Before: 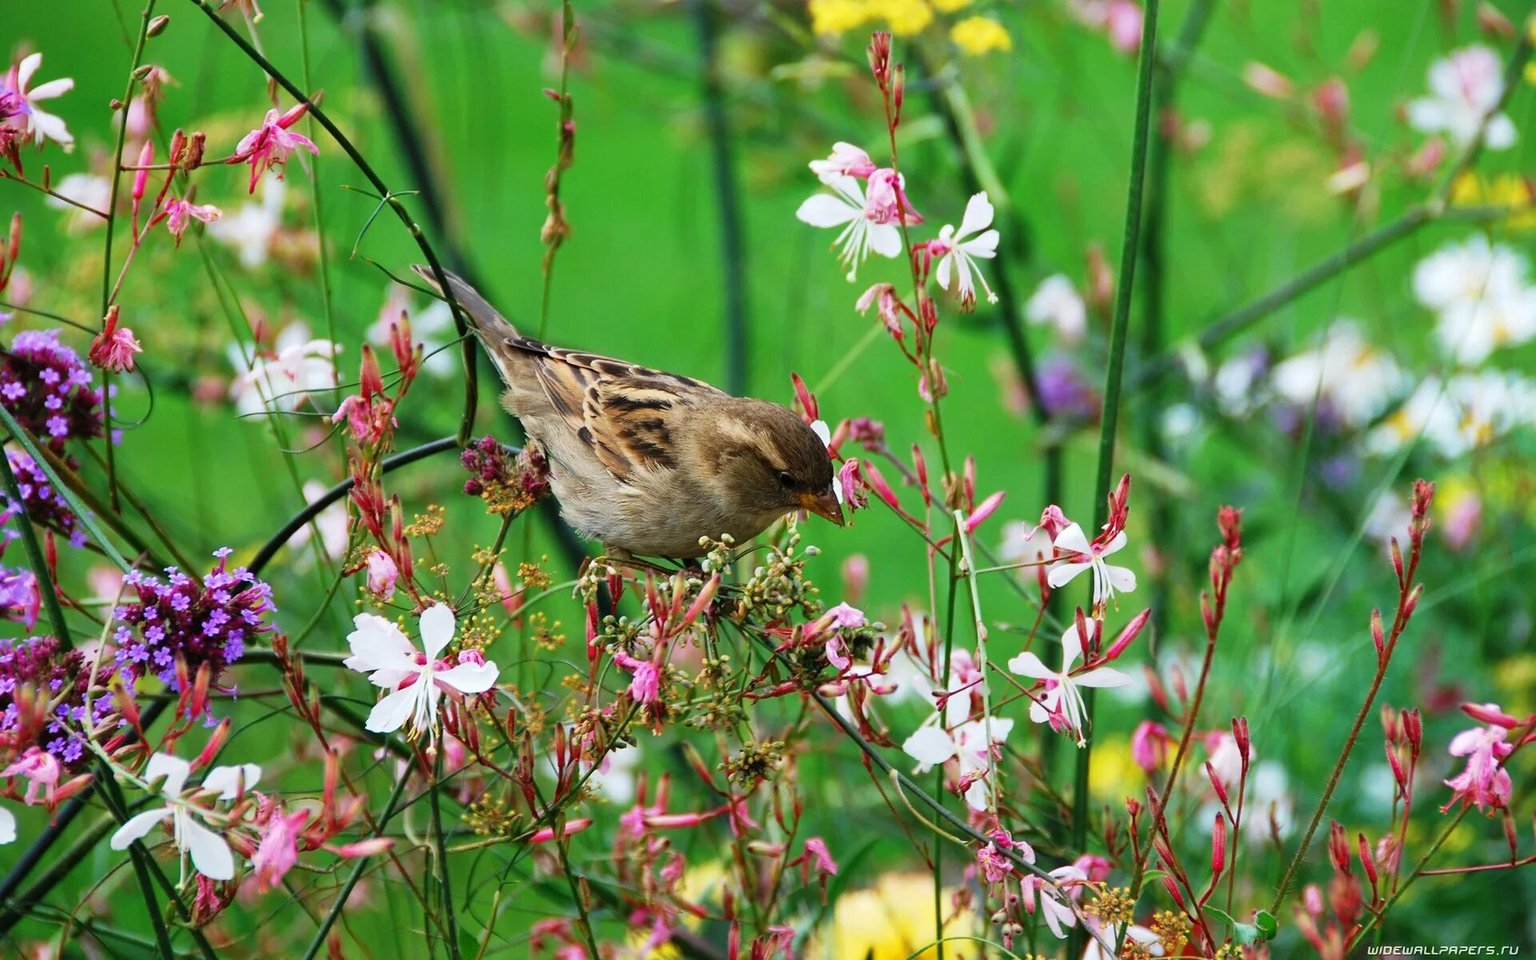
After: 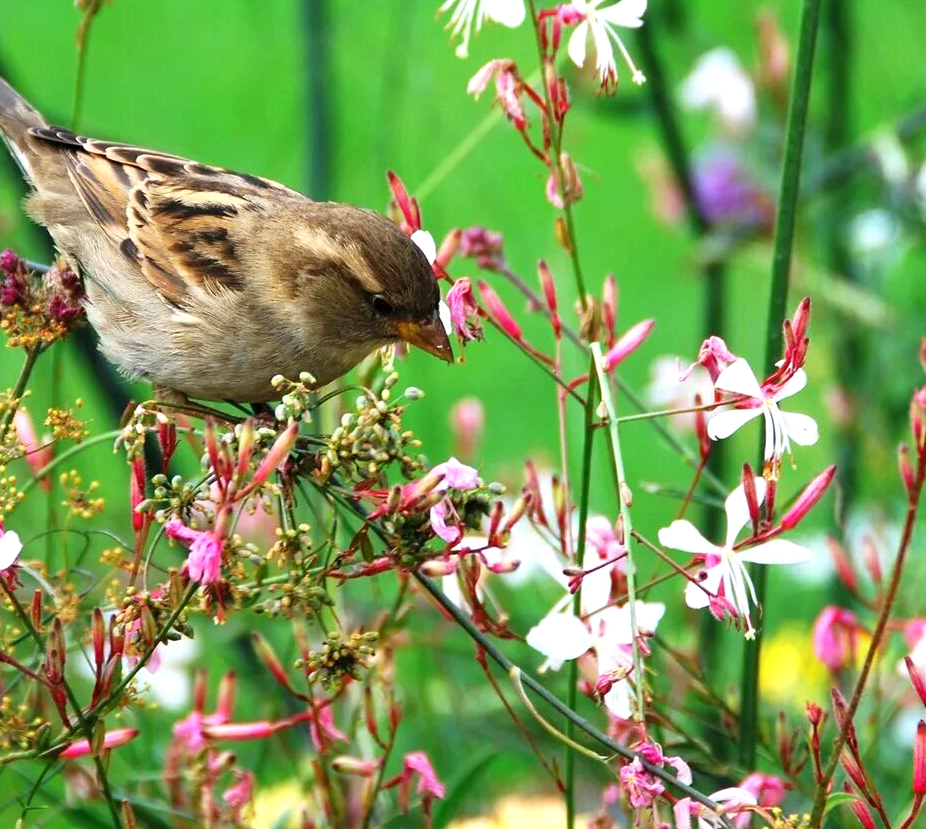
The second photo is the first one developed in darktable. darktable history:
crop: left 31.383%, top 24.597%, right 20.349%, bottom 6.283%
exposure: black level correction 0.001, exposure 0.5 EV, compensate exposure bias true, compensate highlight preservation false
